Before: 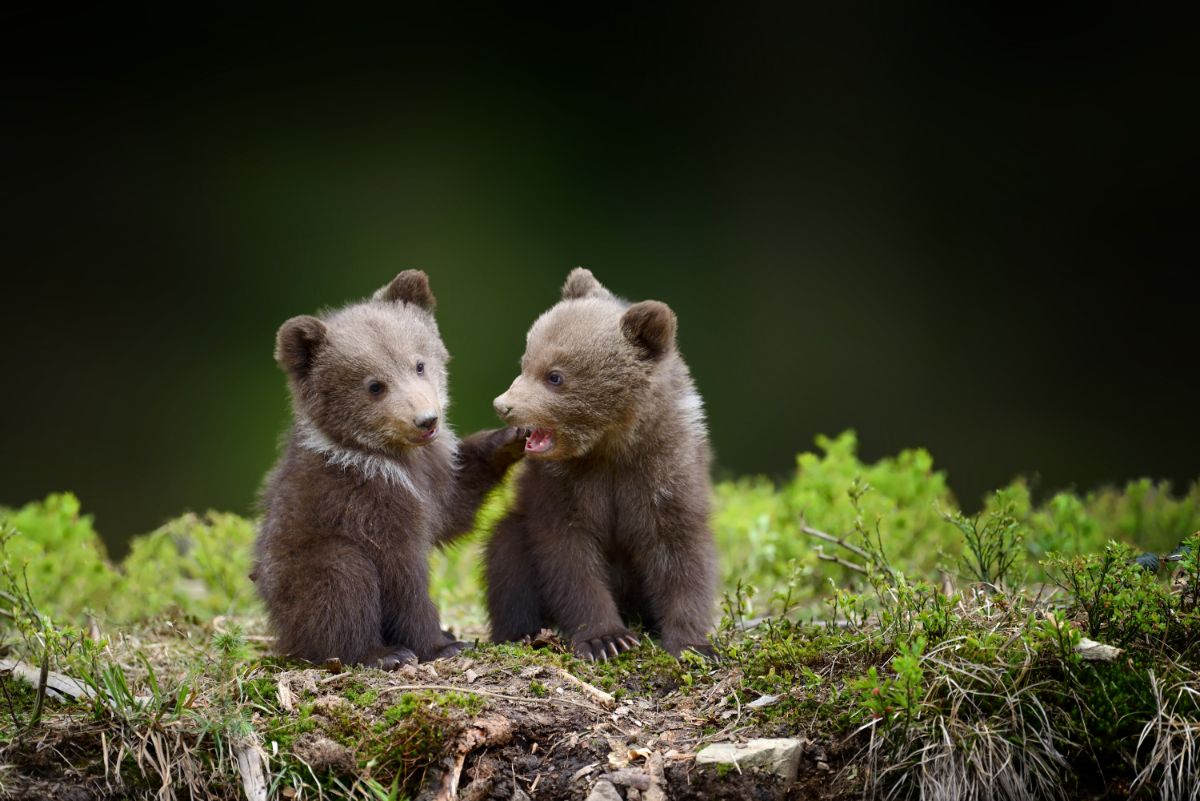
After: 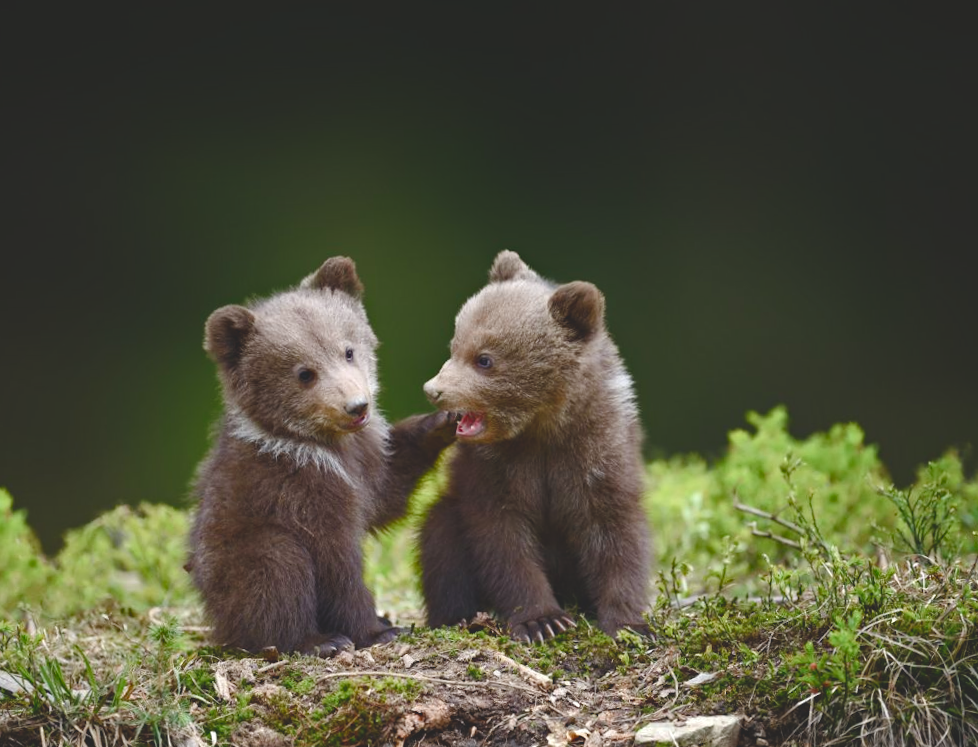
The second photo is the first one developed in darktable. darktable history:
color balance rgb: global offset › luminance 1.996%, perceptual saturation grading › global saturation 20%, perceptual saturation grading › highlights -49.191%, perceptual saturation grading › shadows 26.218%
haze removal: compatibility mode true, adaptive false
crop and rotate: angle 1.44°, left 4.255%, top 0.545%, right 11.118%, bottom 2.63%
